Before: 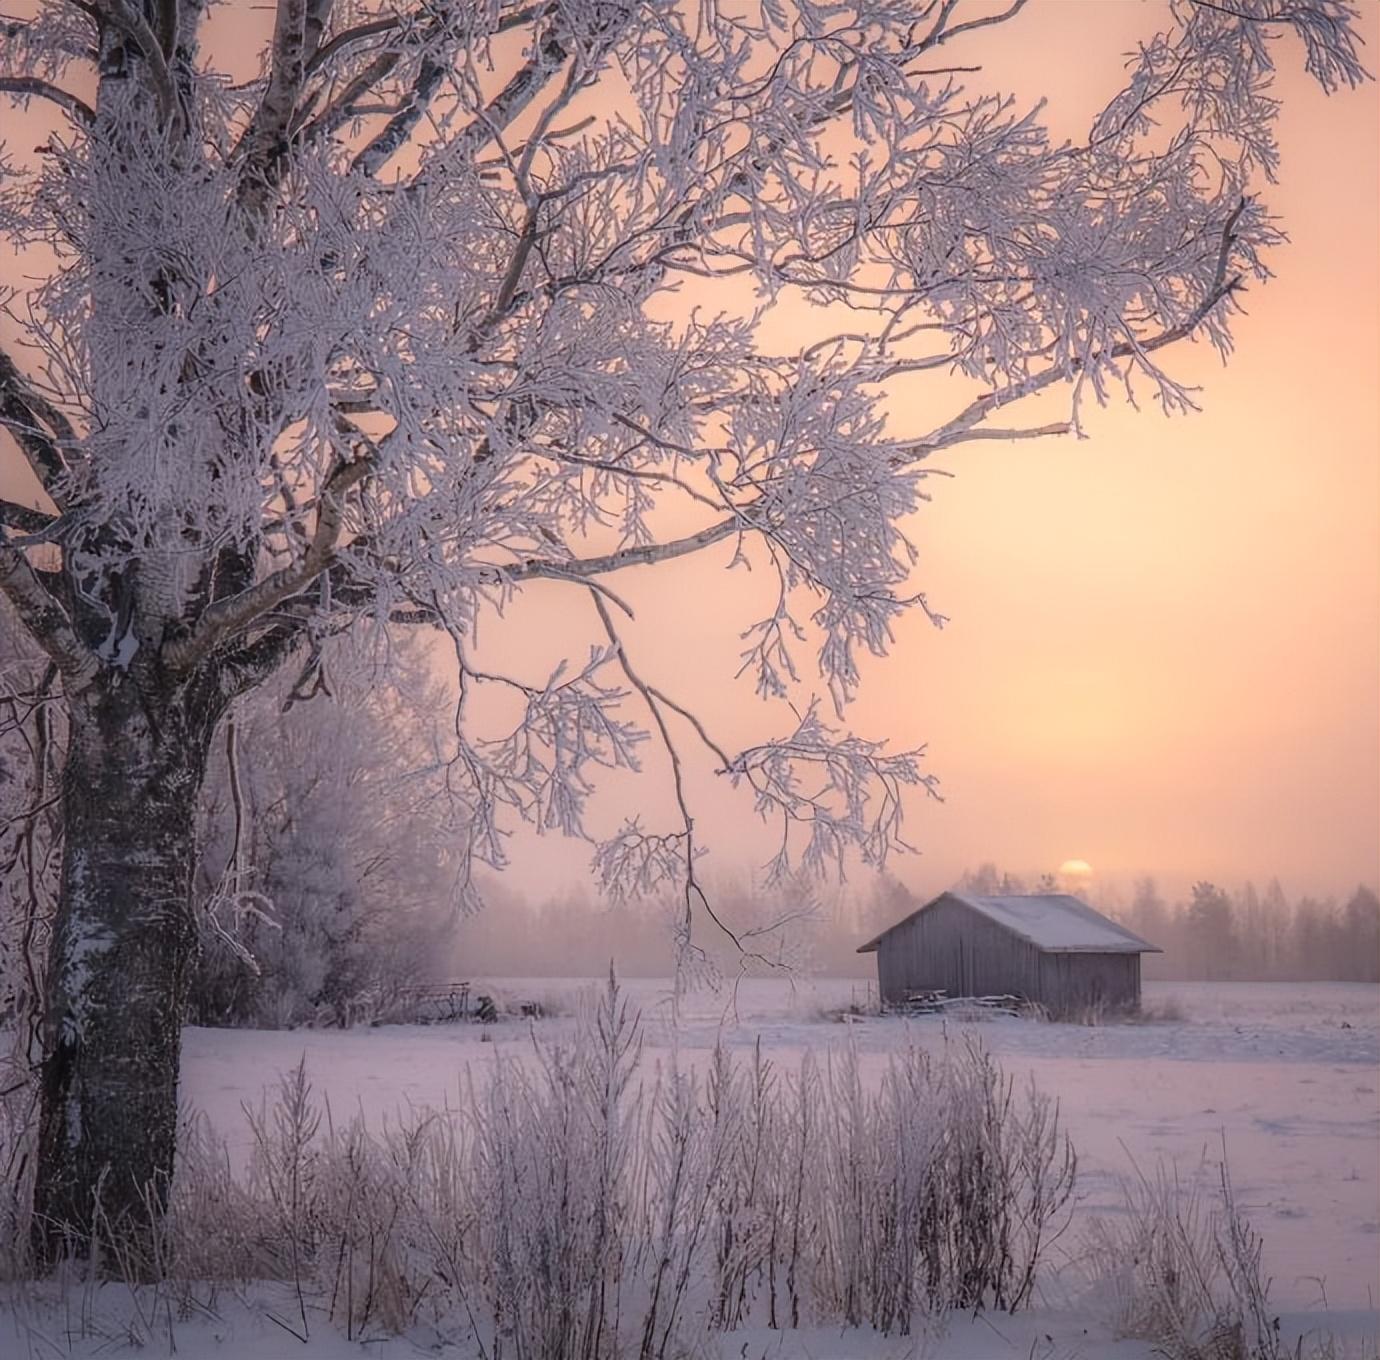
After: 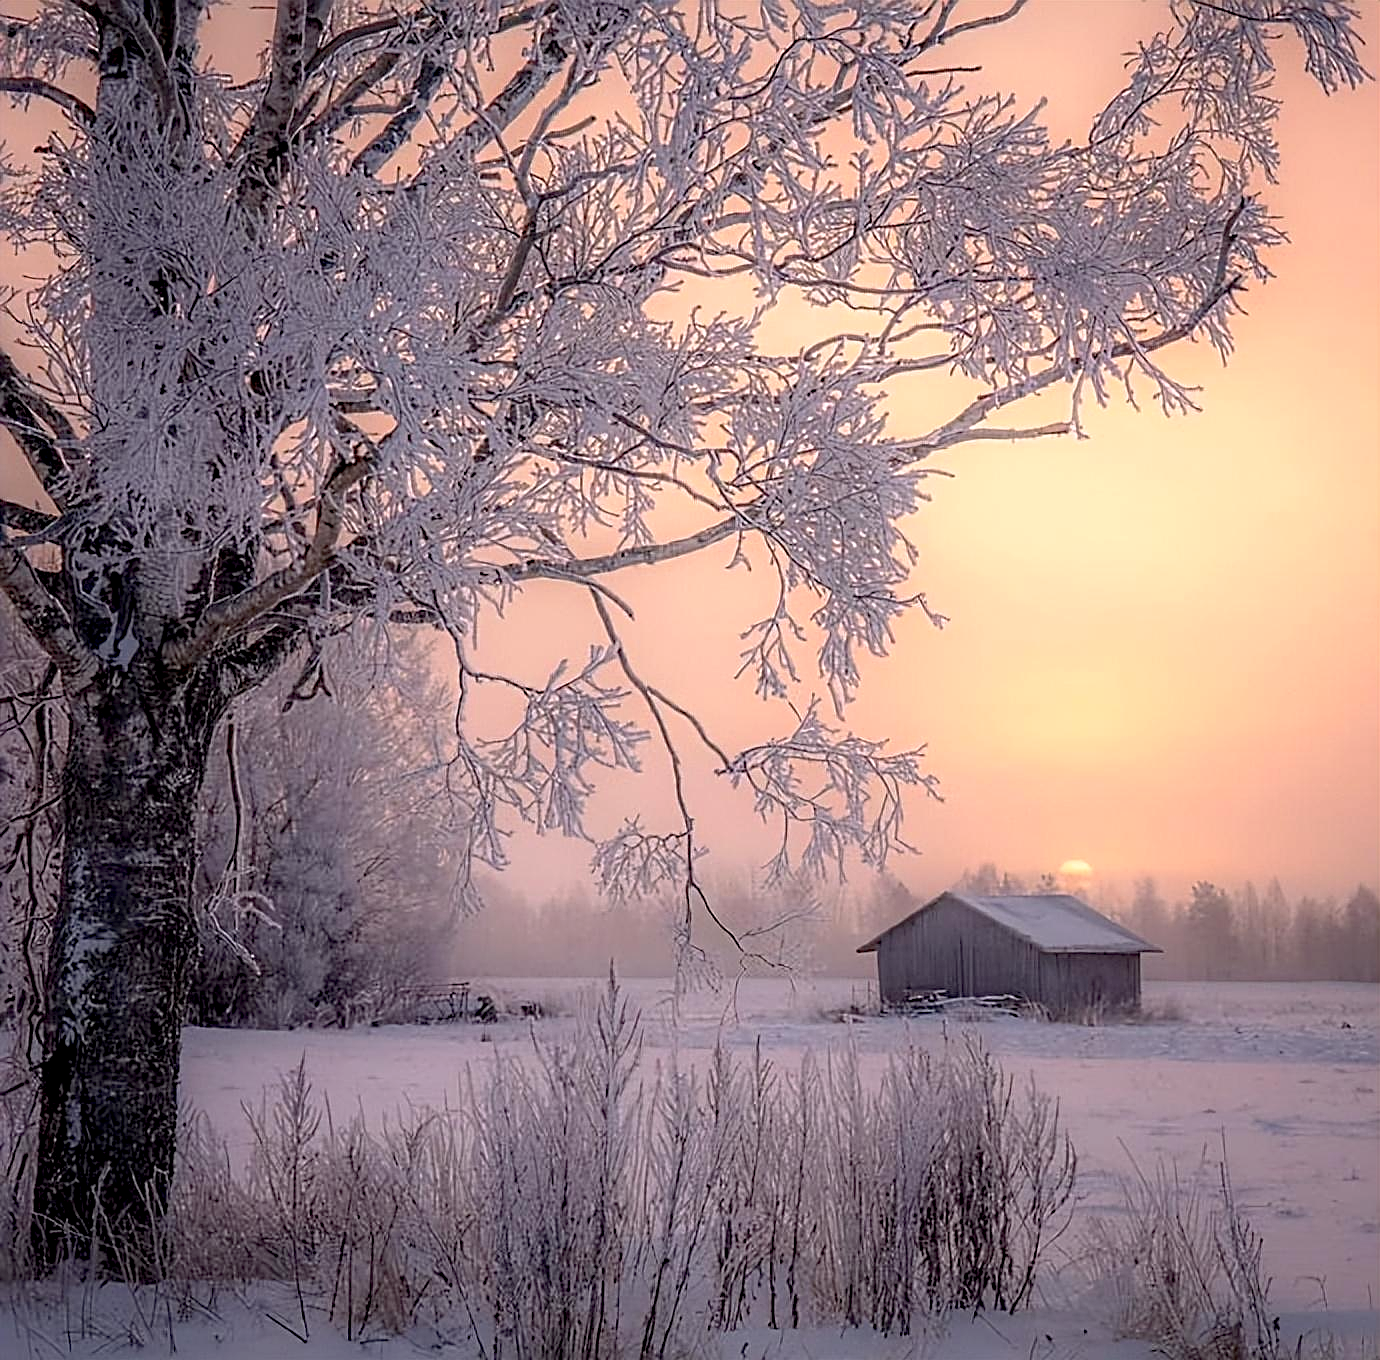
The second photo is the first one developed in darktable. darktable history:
sharpen: radius 2.676, amount 0.669
base curve: curves: ch0 [(0.017, 0) (0.425, 0.441) (0.844, 0.933) (1, 1)], preserve colors none
